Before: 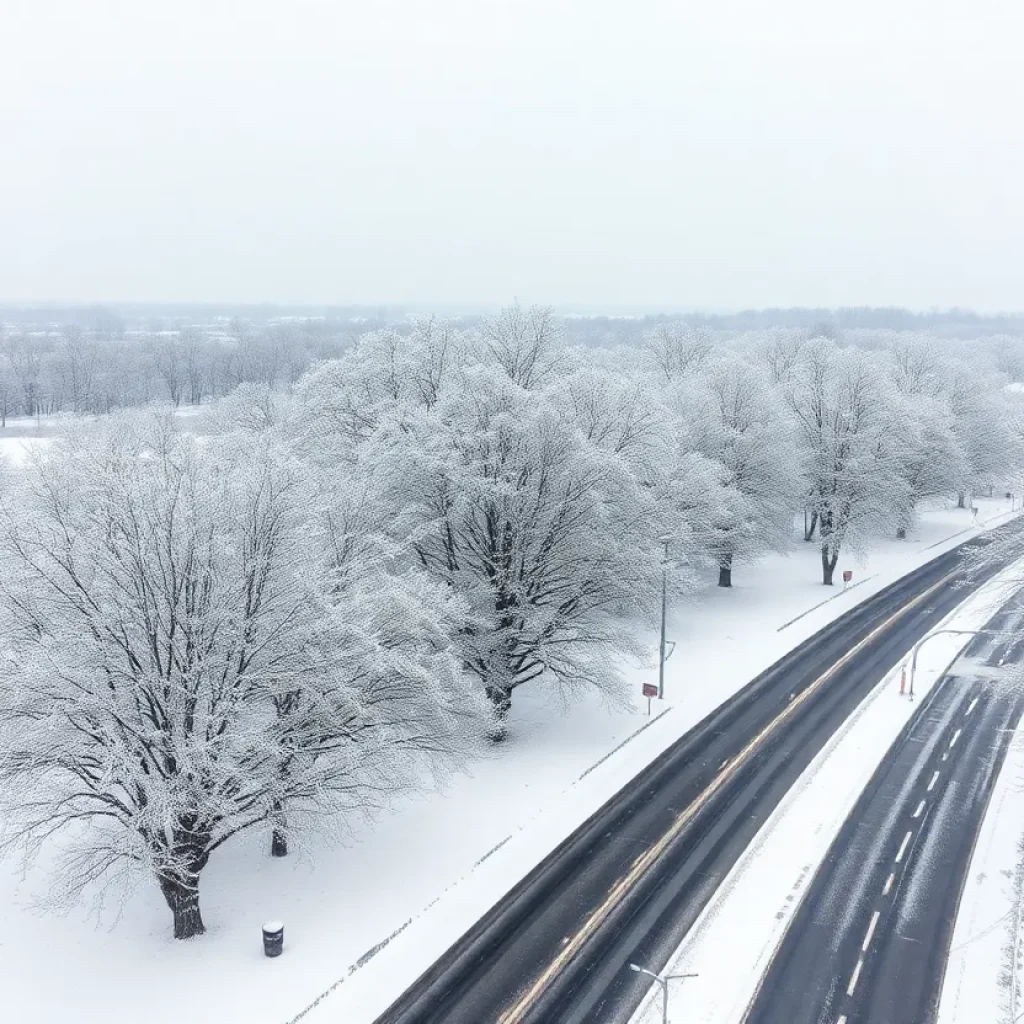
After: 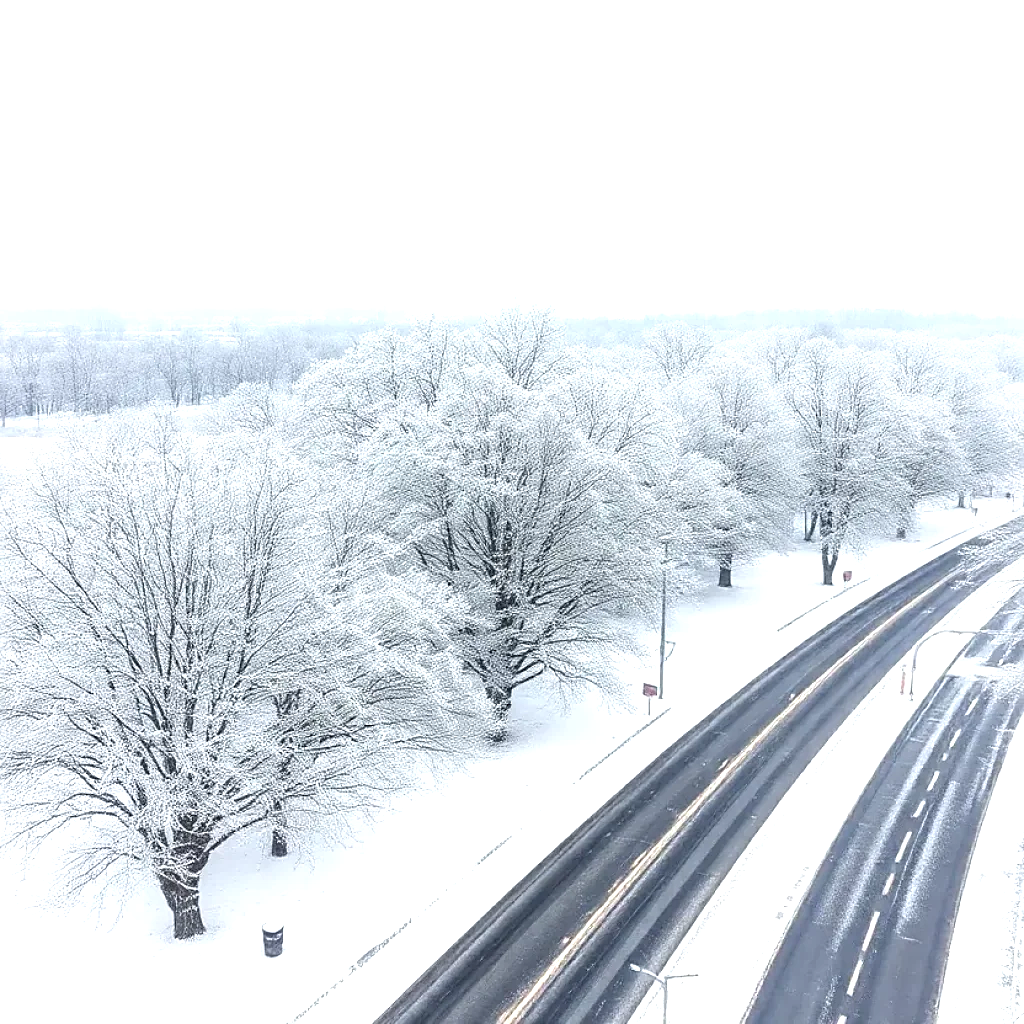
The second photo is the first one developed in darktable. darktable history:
exposure: black level correction 0, exposure 0.698 EV, compensate highlight preservation false
sharpen: on, module defaults
local contrast: detail 110%
